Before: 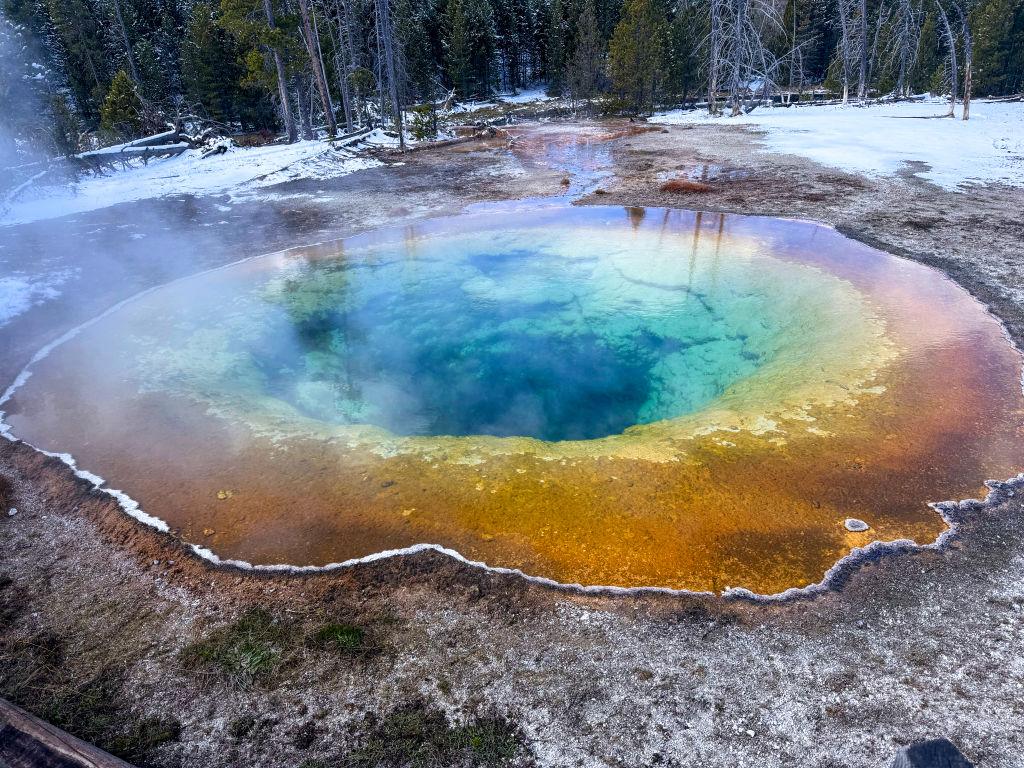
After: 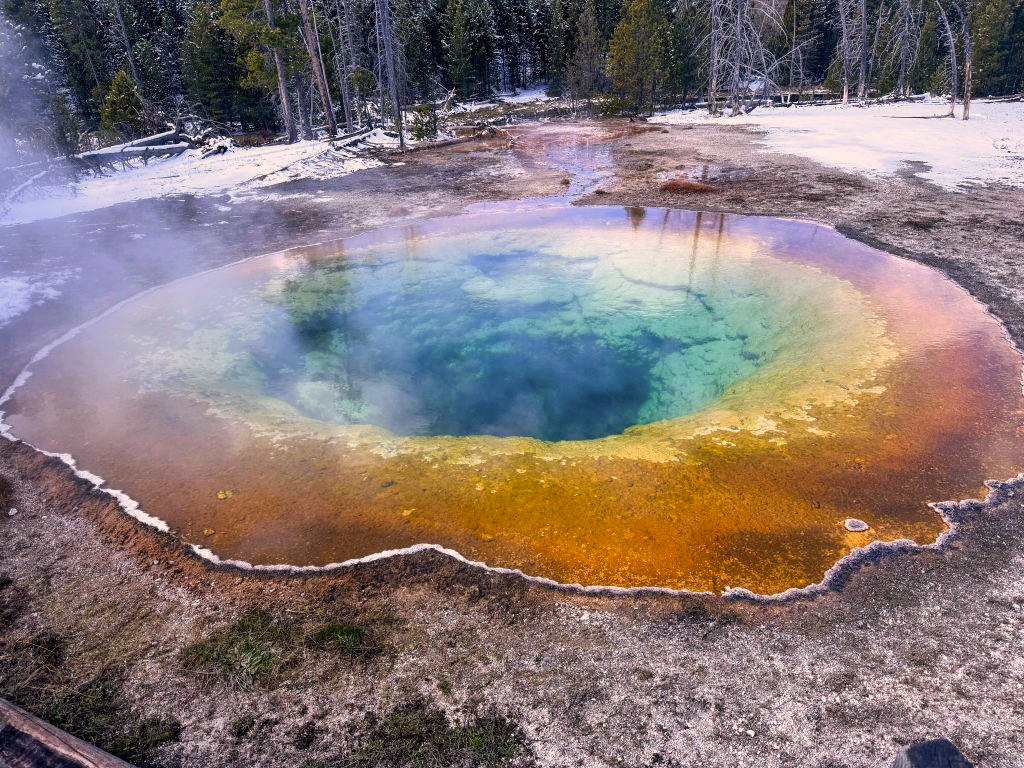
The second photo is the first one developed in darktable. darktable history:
shadows and highlights: soften with gaussian
color correction: highlights a* 11.96, highlights b* 11.58
